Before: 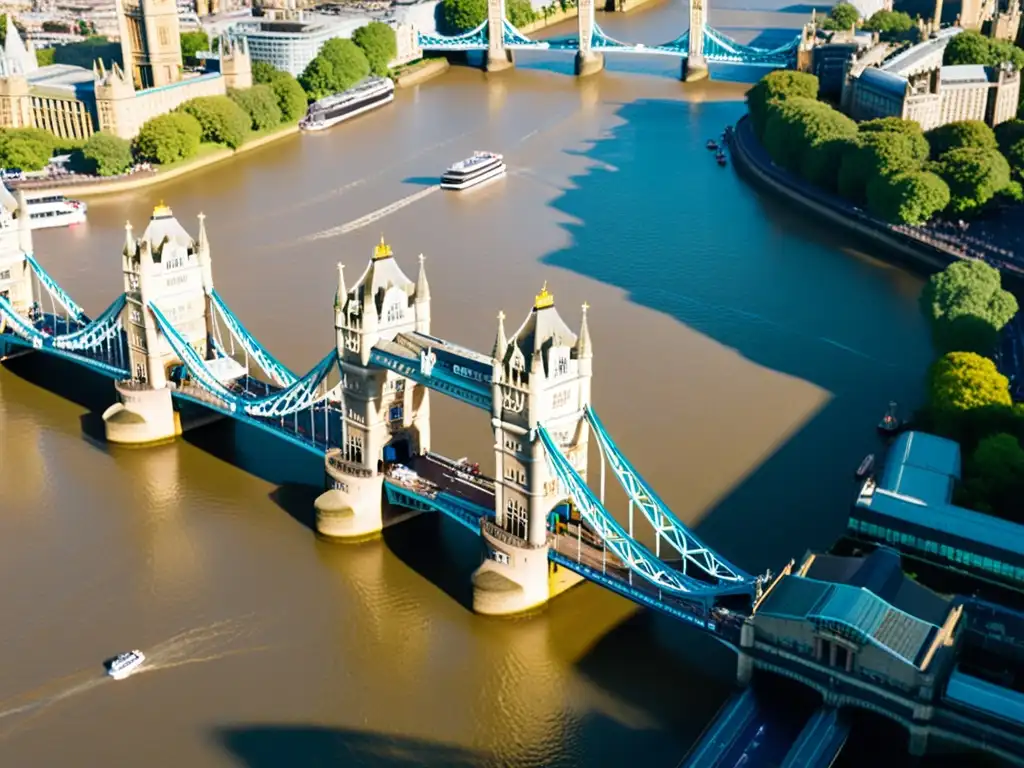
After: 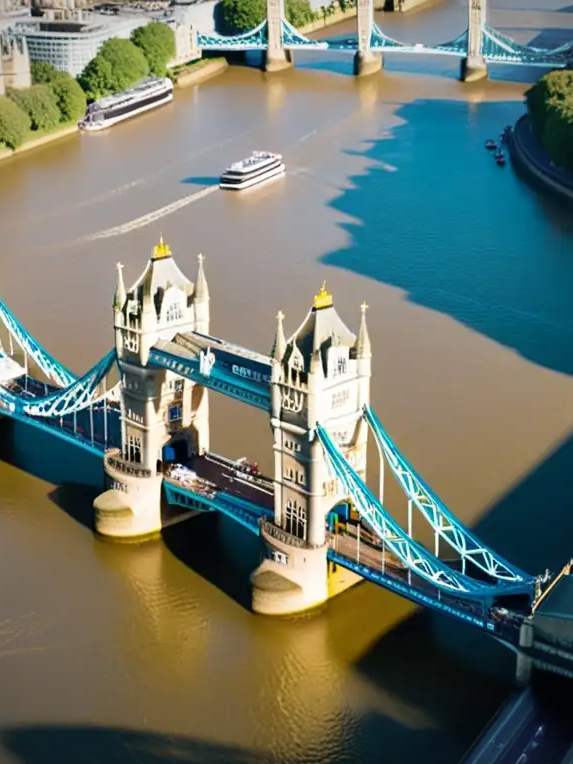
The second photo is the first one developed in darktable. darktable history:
crop: left 21.674%, right 22.086%
vignetting: fall-off radius 60.92%
